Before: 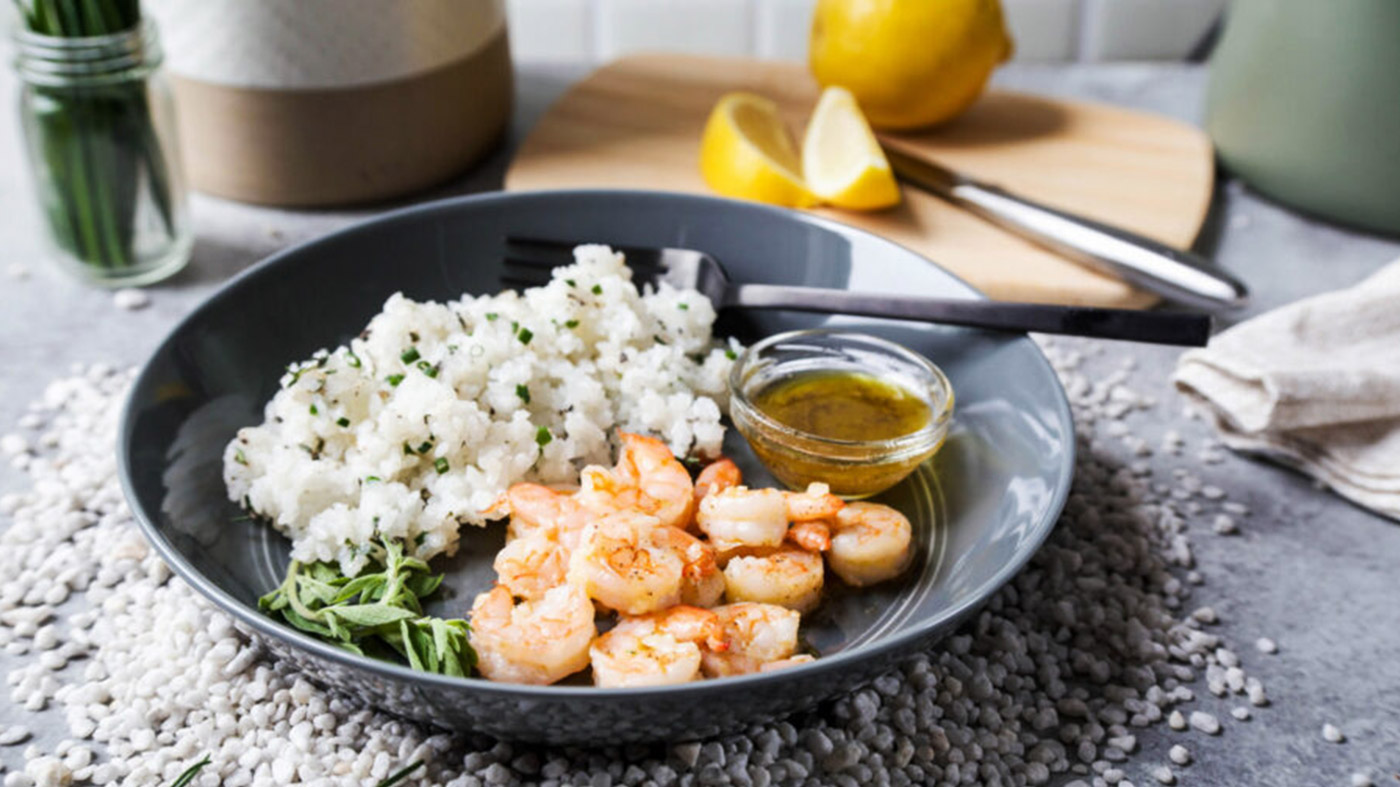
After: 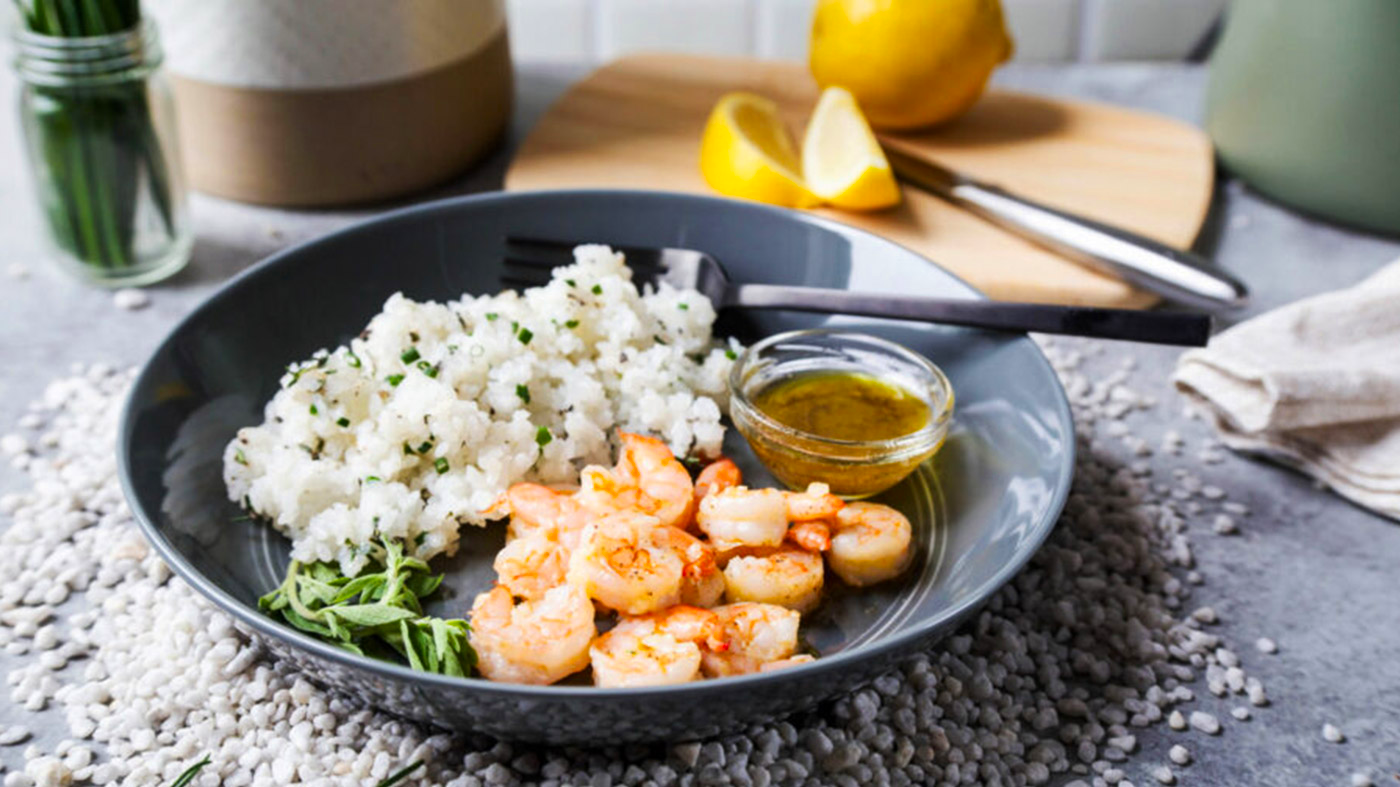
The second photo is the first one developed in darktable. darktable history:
color zones: curves: ch0 [(0, 0.613) (0.01, 0.613) (0.245, 0.448) (0.498, 0.529) (0.642, 0.665) (0.879, 0.777) (0.99, 0.613)]; ch1 [(0, 0) (0.143, 0) (0.286, 0) (0.429, 0) (0.571, 0) (0.714, 0) (0.857, 0)], mix -121.96%
